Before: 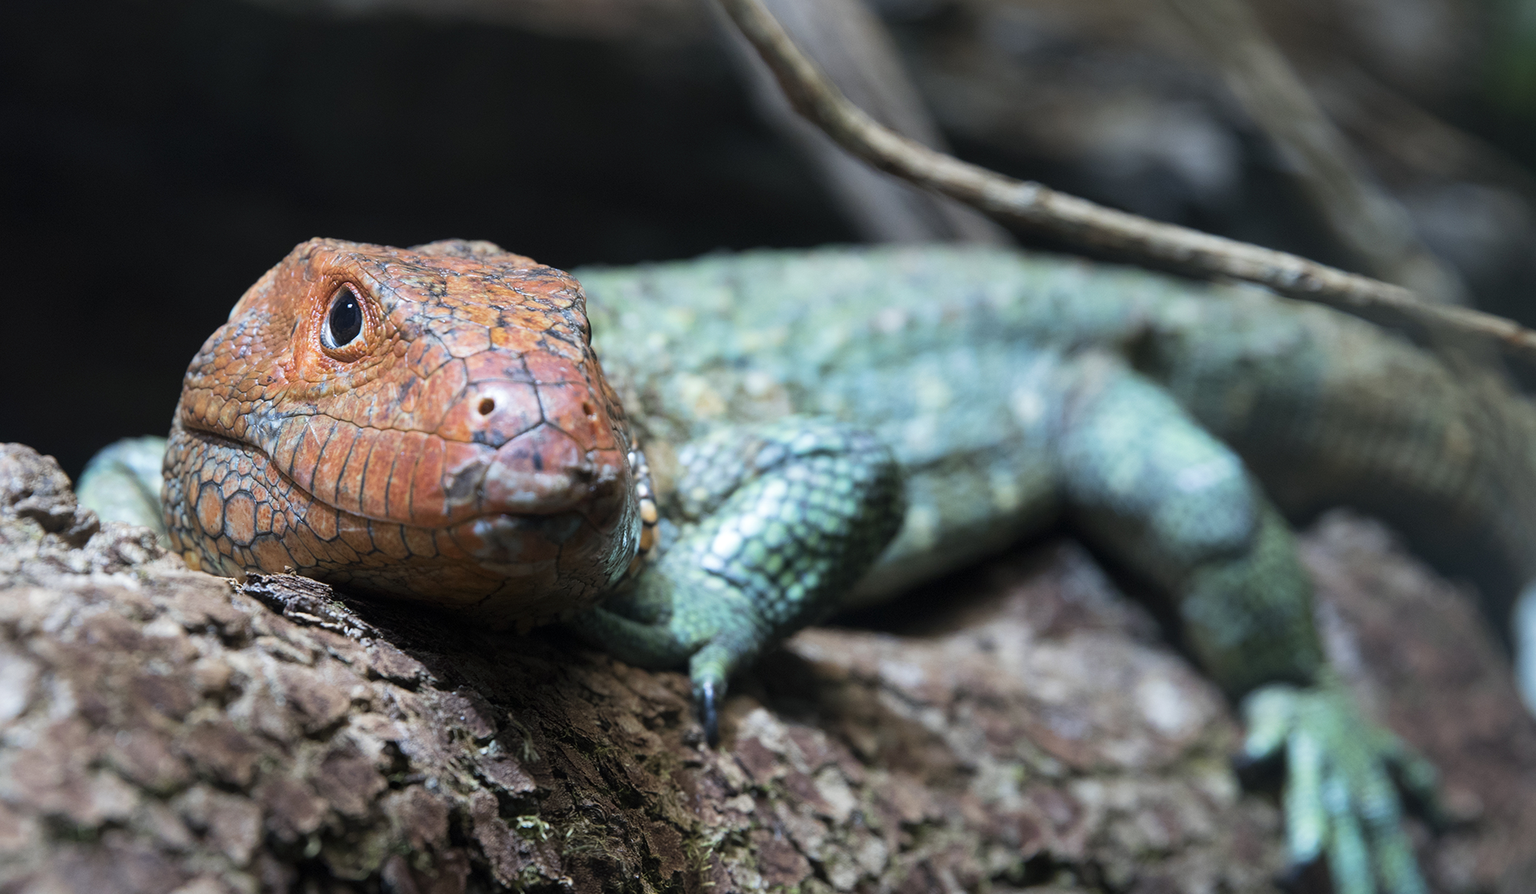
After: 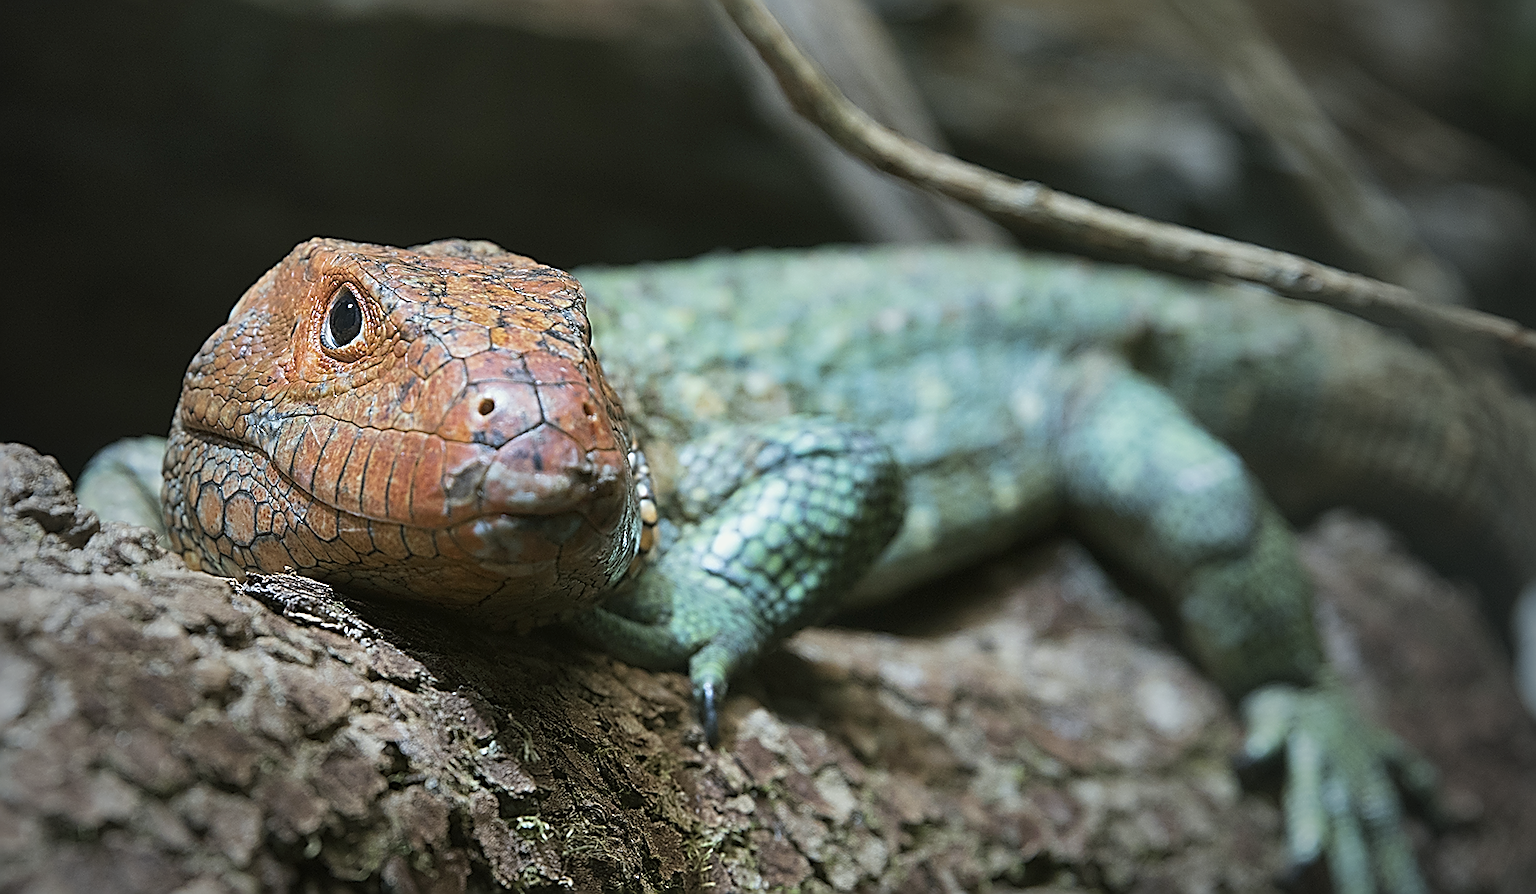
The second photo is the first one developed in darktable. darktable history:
vignetting: fall-off start 72.14%, fall-off radius 108.07%, brightness -0.713, saturation -0.488, center (-0.054, -0.359), width/height ratio 0.729
white balance: red 0.982, blue 1.018
sharpen: amount 1.861
shadows and highlights: radius 118.69, shadows 42.21, highlights -61.56, soften with gaussian
color balance: mode lift, gamma, gain (sRGB), lift [1.04, 1, 1, 0.97], gamma [1.01, 1, 1, 0.97], gain [0.96, 1, 1, 0.97]
